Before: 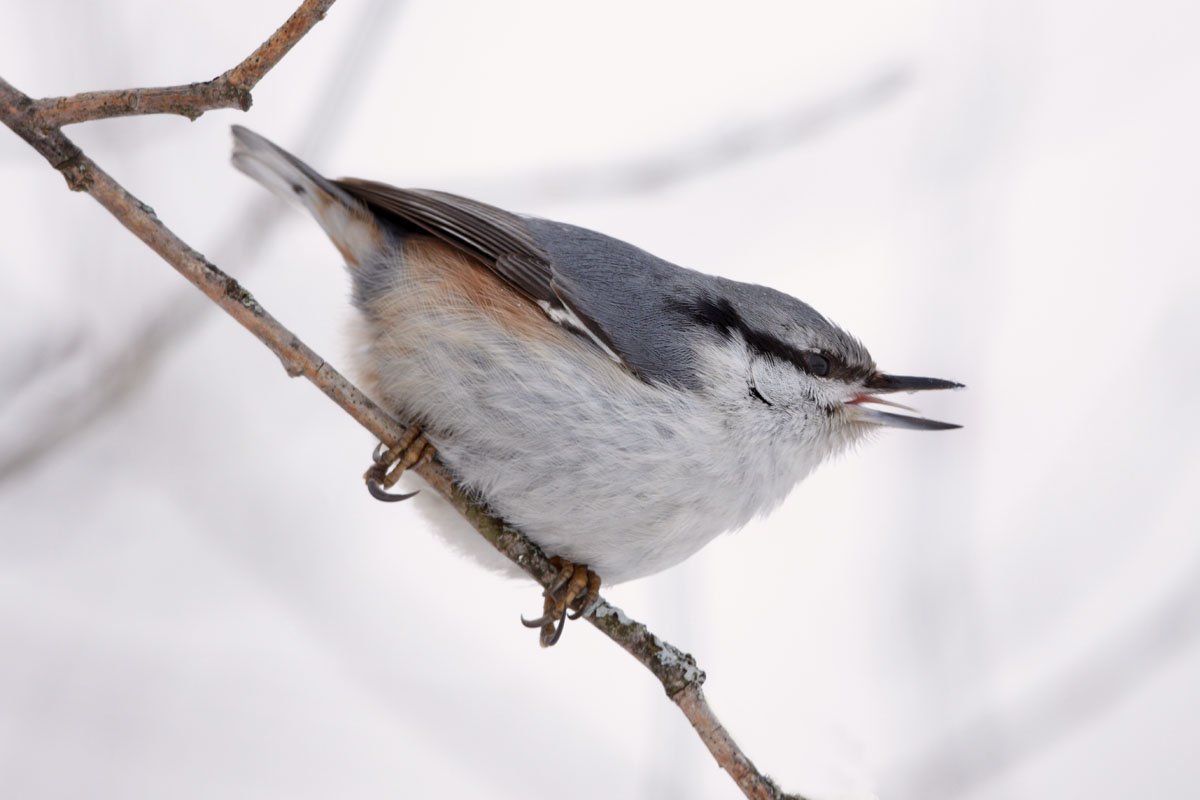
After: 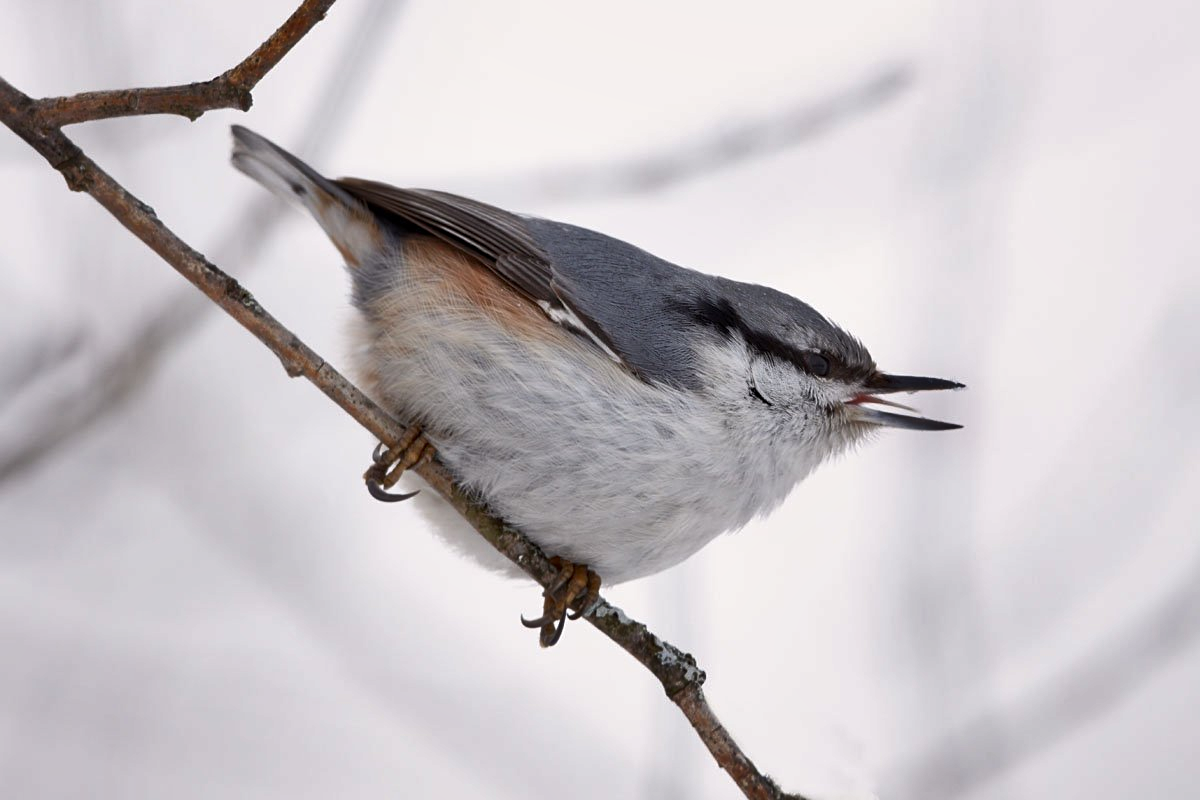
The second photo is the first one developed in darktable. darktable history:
shadows and highlights: soften with gaussian
sharpen: amount 0.21
